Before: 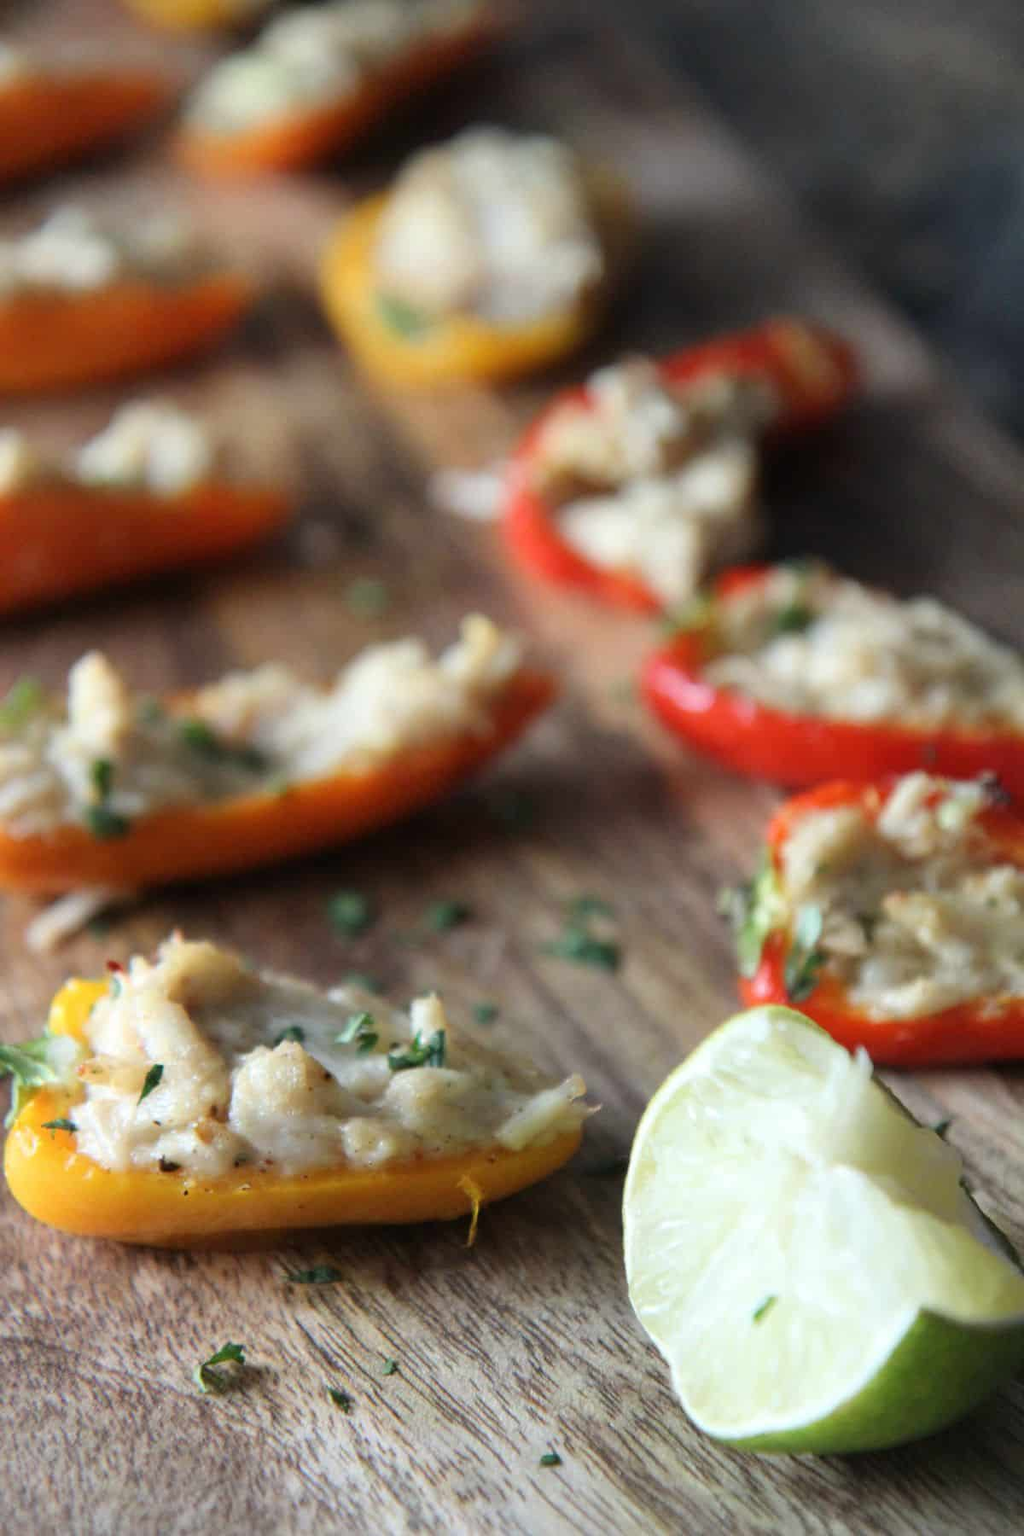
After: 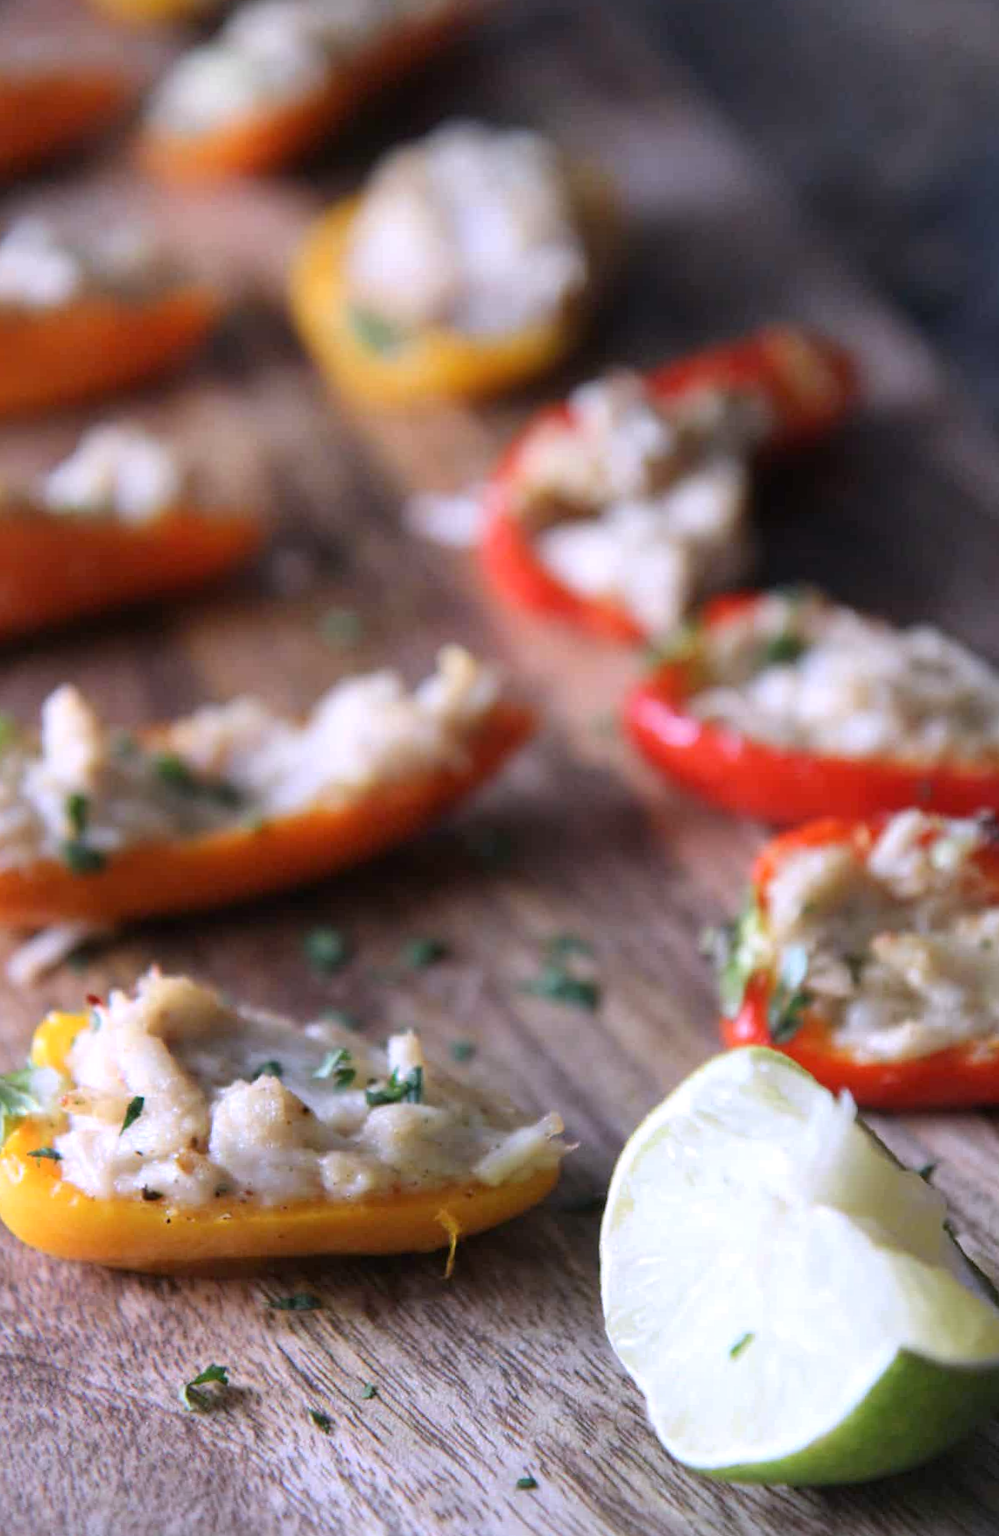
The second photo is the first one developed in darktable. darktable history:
rotate and perspective: rotation 0.074°, lens shift (vertical) 0.096, lens shift (horizontal) -0.041, crop left 0.043, crop right 0.952, crop top 0.024, crop bottom 0.979
white balance: red 1.042, blue 1.17
